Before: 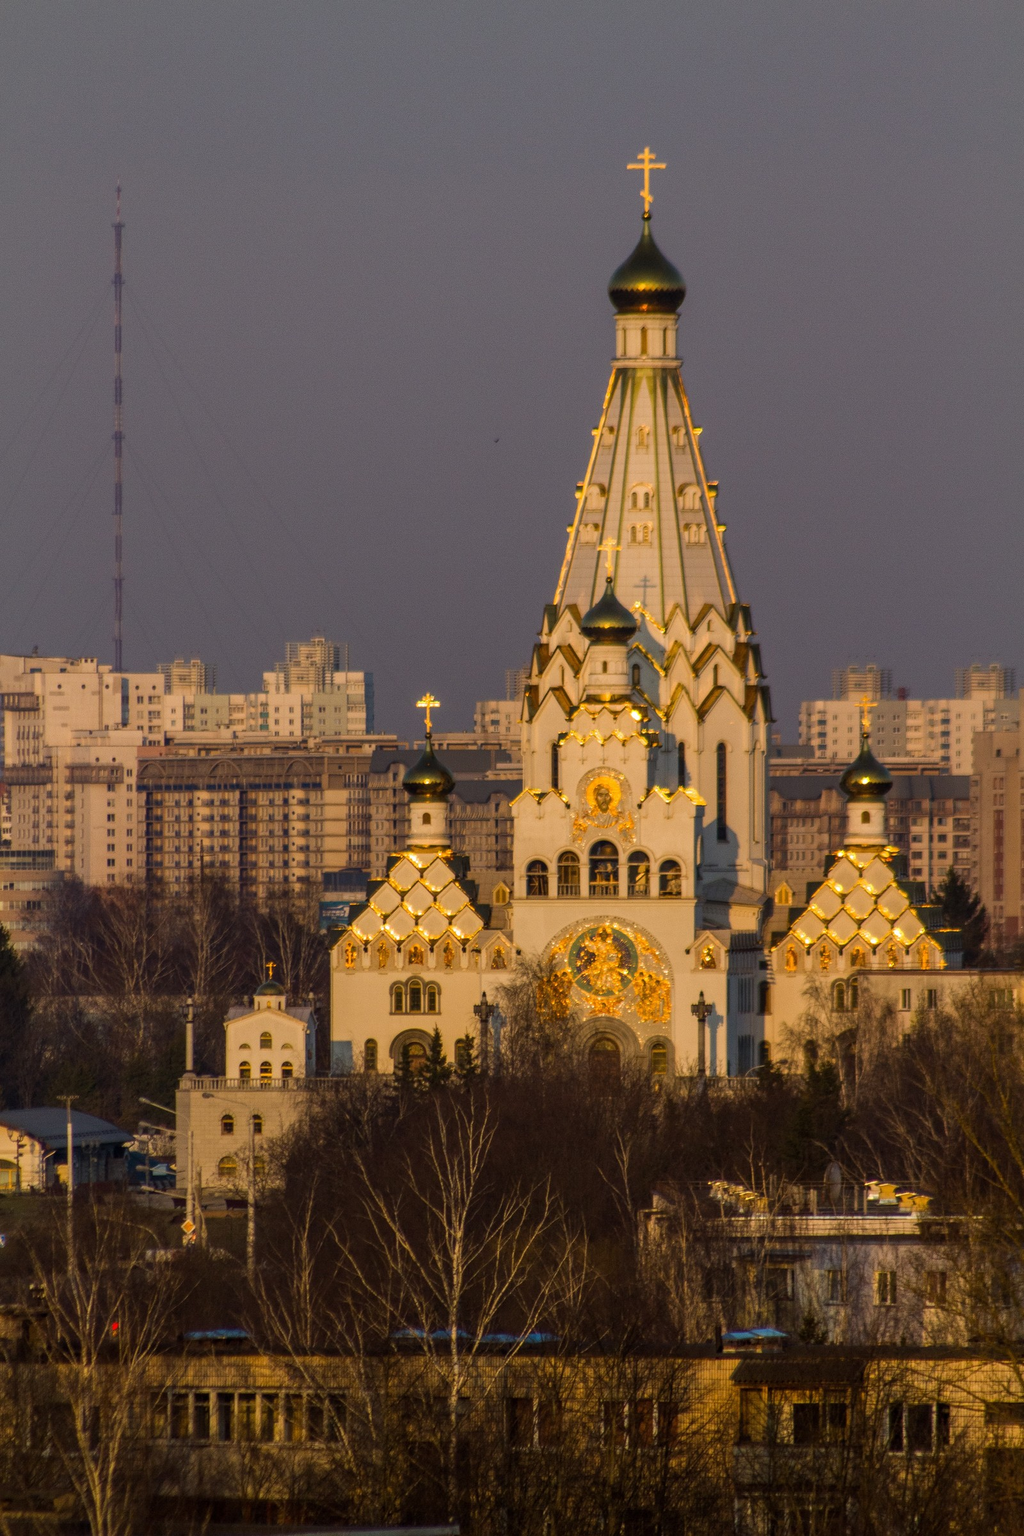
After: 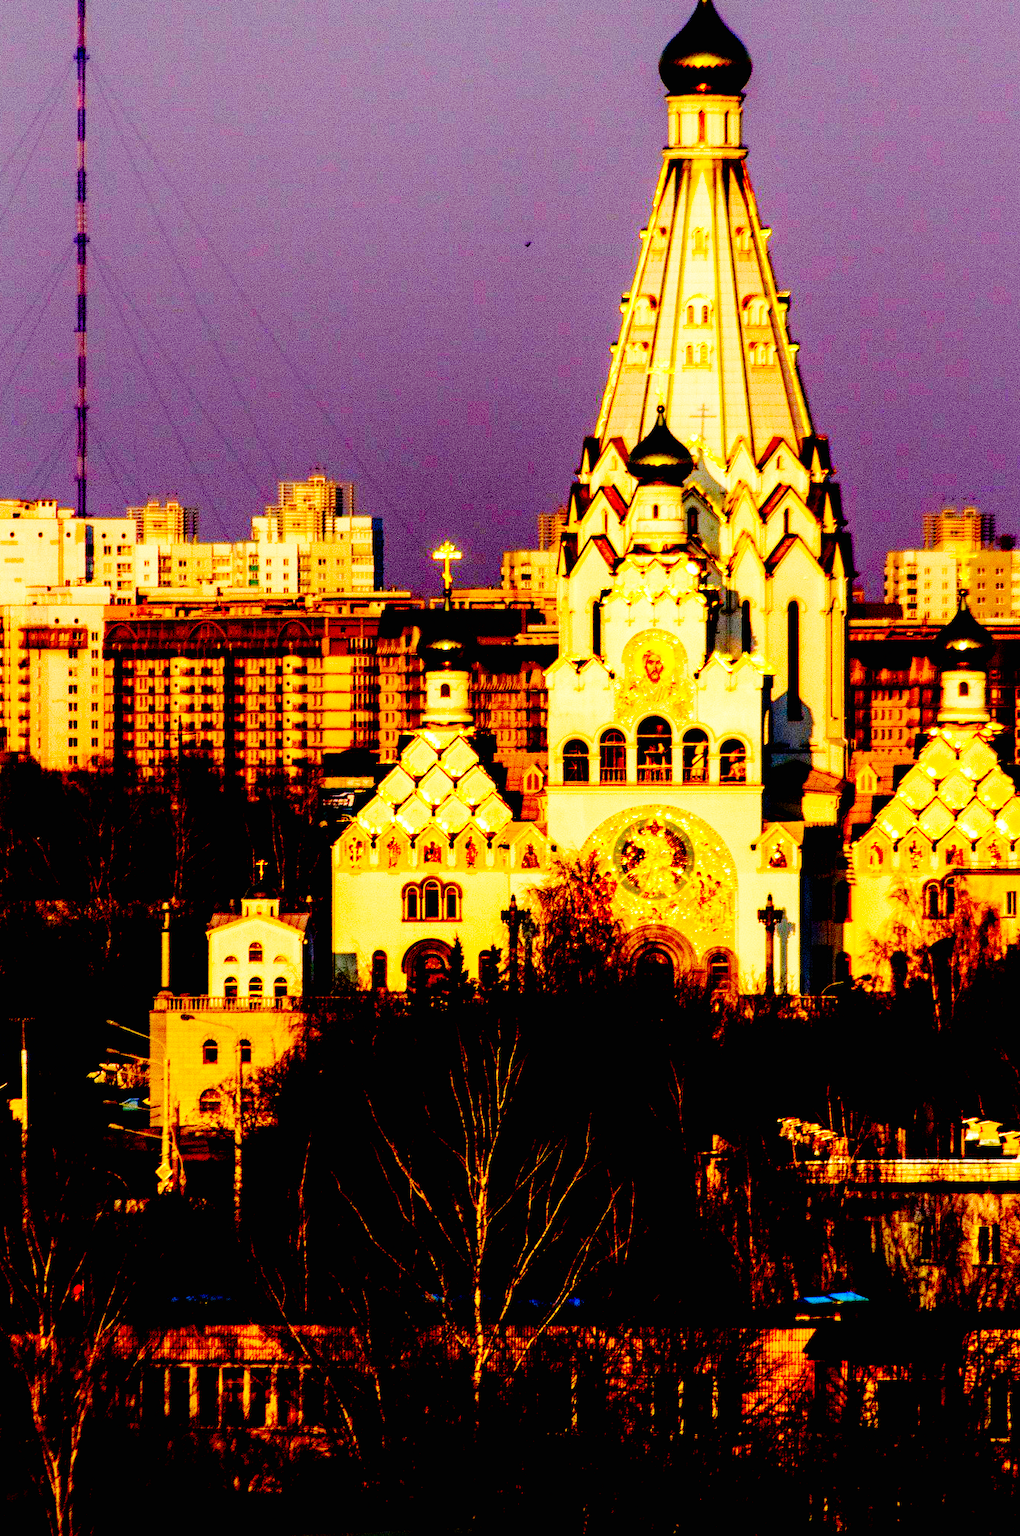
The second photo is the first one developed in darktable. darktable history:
base curve: curves: ch0 [(0, 0) (0, 0) (0.002, 0.001) (0.008, 0.003) (0.019, 0.011) (0.037, 0.037) (0.064, 0.11) (0.102, 0.232) (0.152, 0.379) (0.216, 0.524) (0.296, 0.665) (0.394, 0.789) (0.512, 0.881) (0.651, 0.945) (0.813, 0.986) (1, 1)], preserve colors none
crop and rotate: left 4.868%, top 15.232%, right 10.671%
exposure: black level correction 0.058, compensate exposure bias true, compensate highlight preservation false
tone equalizer: -8 EV -0.385 EV, -7 EV -0.385 EV, -6 EV -0.306 EV, -5 EV -0.229 EV, -3 EV 0.217 EV, -2 EV 0.319 EV, -1 EV 0.402 EV, +0 EV 0.387 EV
contrast brightness saturation: saturation 0.495
color balance rgb: perceptual saturation grading › global saturation 0.417%, perceptual saturation grading › highlights -15.82%, perceptual saturation grading › shadows 25.013%, perceptual brilliance grading › global brilliance 12.01%, global vibrance 14.354%
